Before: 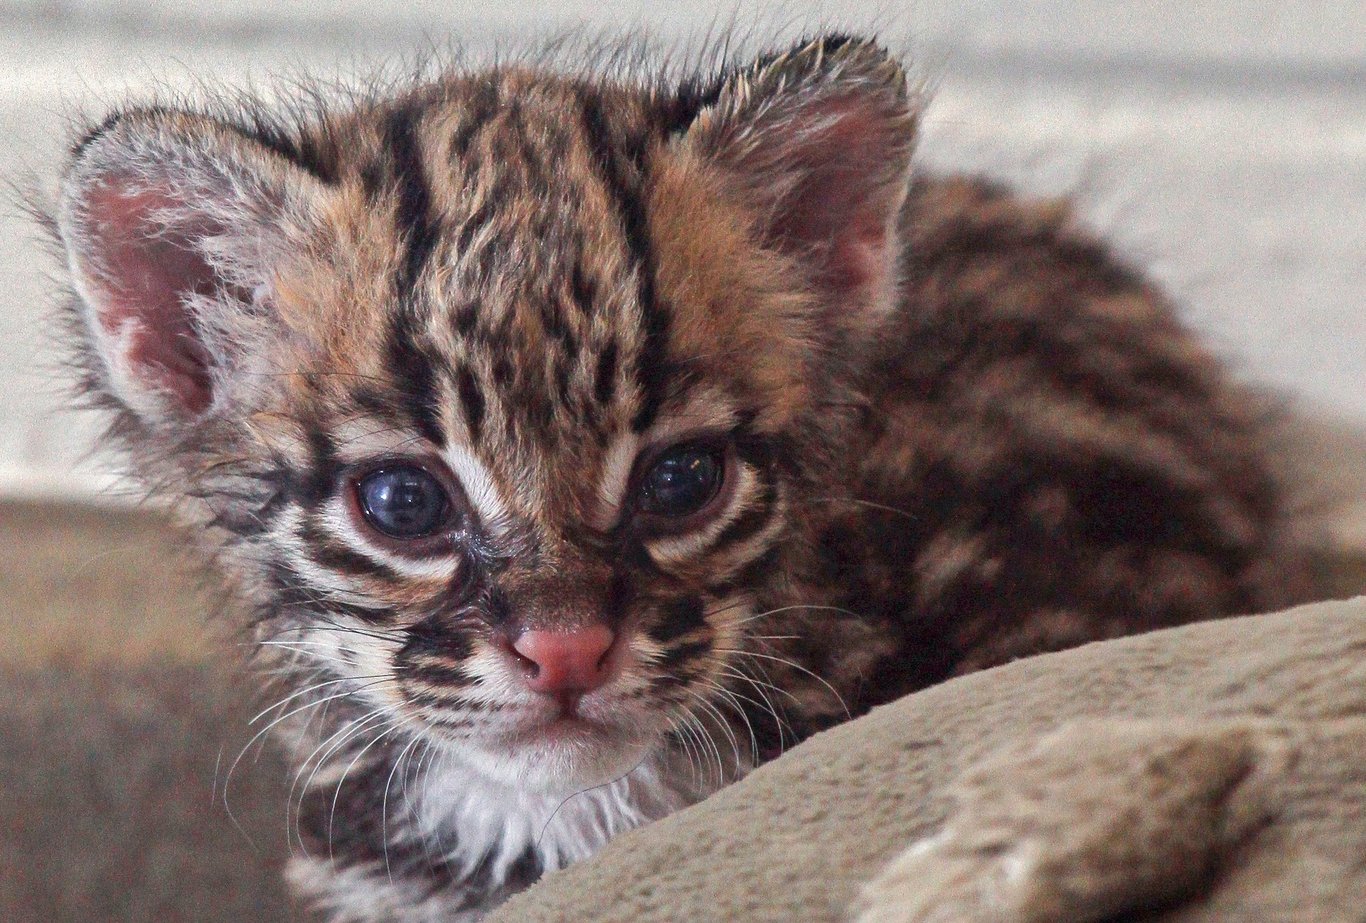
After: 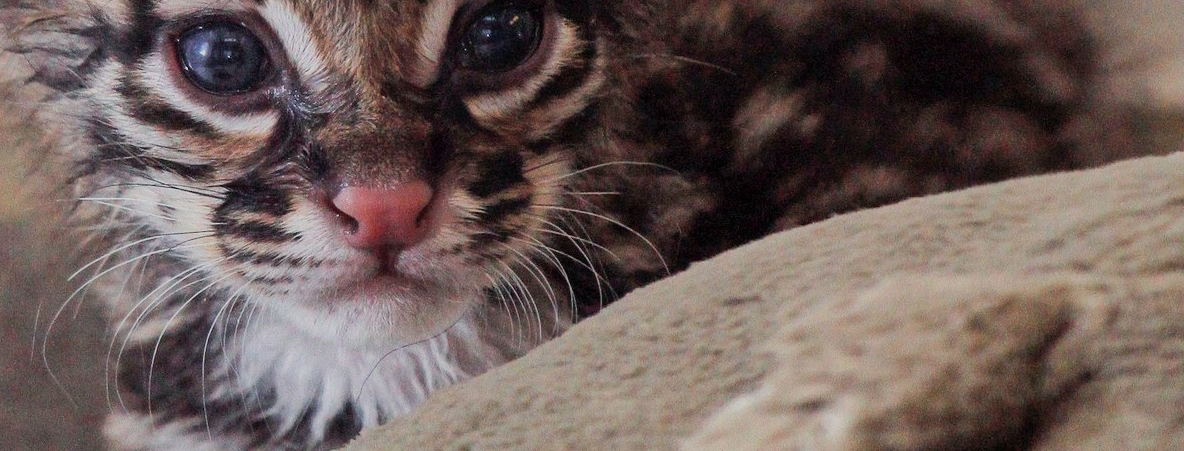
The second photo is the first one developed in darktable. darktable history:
filmic rgb: black relative exposure -8.42 EV, white relative exposure 4.68 EV, hardness 3.82, color science v6 (2022)
crop and rotate: left 13.306%, top 48.129%, bottom 2.928%
